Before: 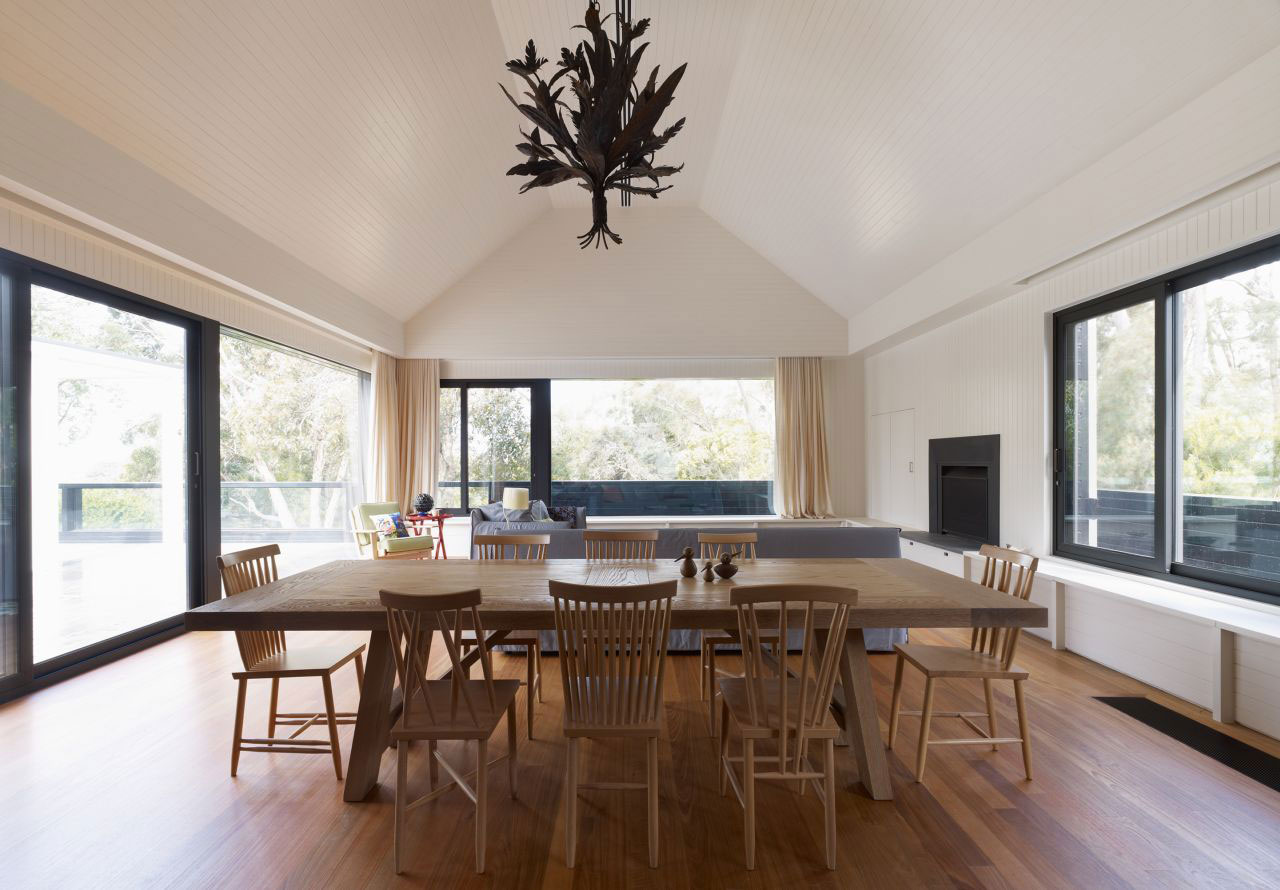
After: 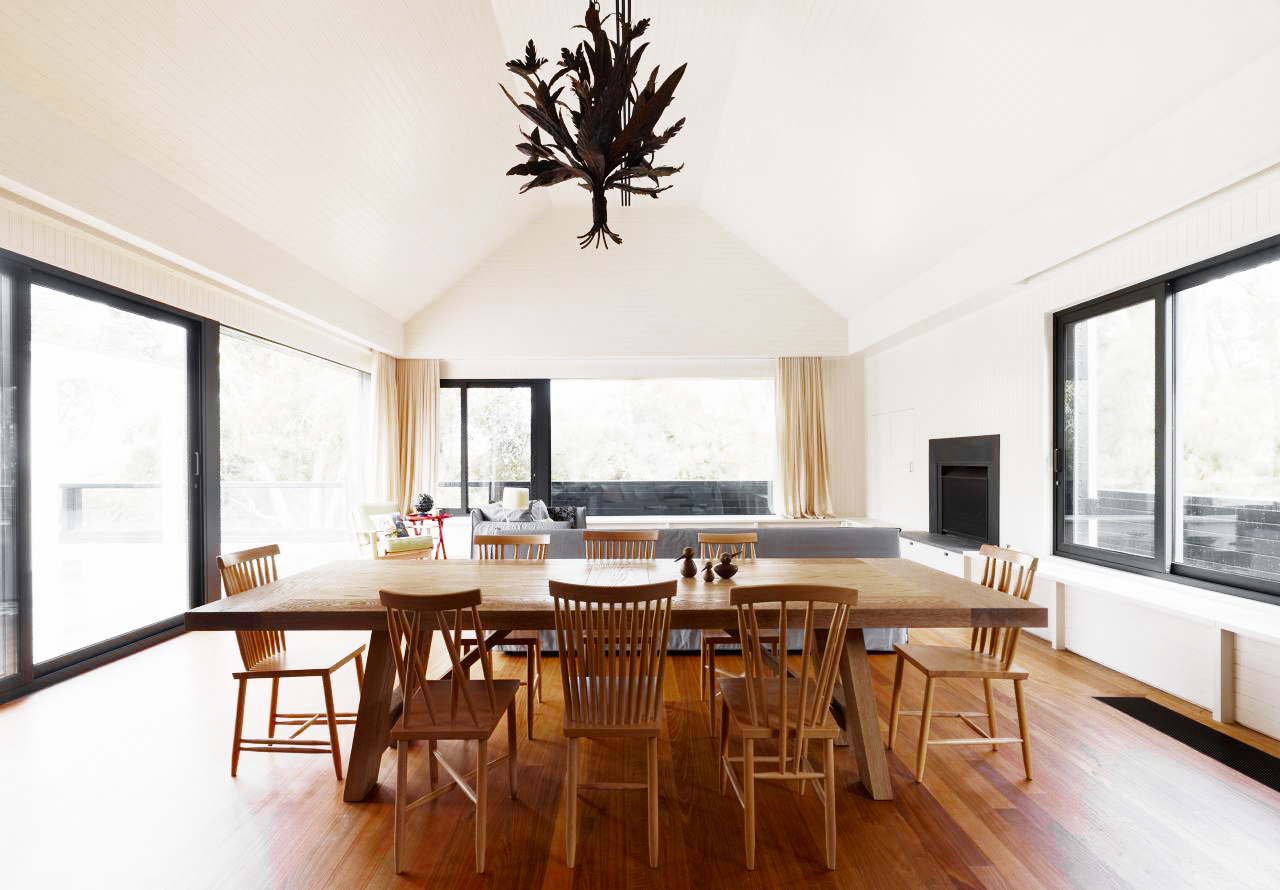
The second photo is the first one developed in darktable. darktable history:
base curve: curves: ch0 [(0, 0) (0, 0.001) (0.001, 0.001) (0.004, 0.002) (0.007, 0.004) (0.015, 0.013) (0.033, 0.045) (0.052, 0.096) (0.075, 0.17) (0.099, 0.241) (0.163, 0.42) (0.219, 0.55) (0.259, 0.616) (0.327, 0.722) (0.365, 0.765) (0.522, 0.873) (0.547, 0.881) (0.689, 0.919) (0.826, 0.952) (1, 1)], preserve colors none
color zones: curves: ch0 [(0.004, 0.388) (0.125, 0.392) (0.25, 0.404) (0.375, 0.5) (0.5, 0.5) (0.625, 0.5) (0.75, 0.5) (0.875, 0.5)]; ch1 [(0, 0.5) (0.125, 0.5) (0.25, 0.5) (0.375, 0.124) (0.524, 0.124) (0.645, 0.128) (0.789, 0.132) (0.914, 0.096) (0.998, 0.068)]
